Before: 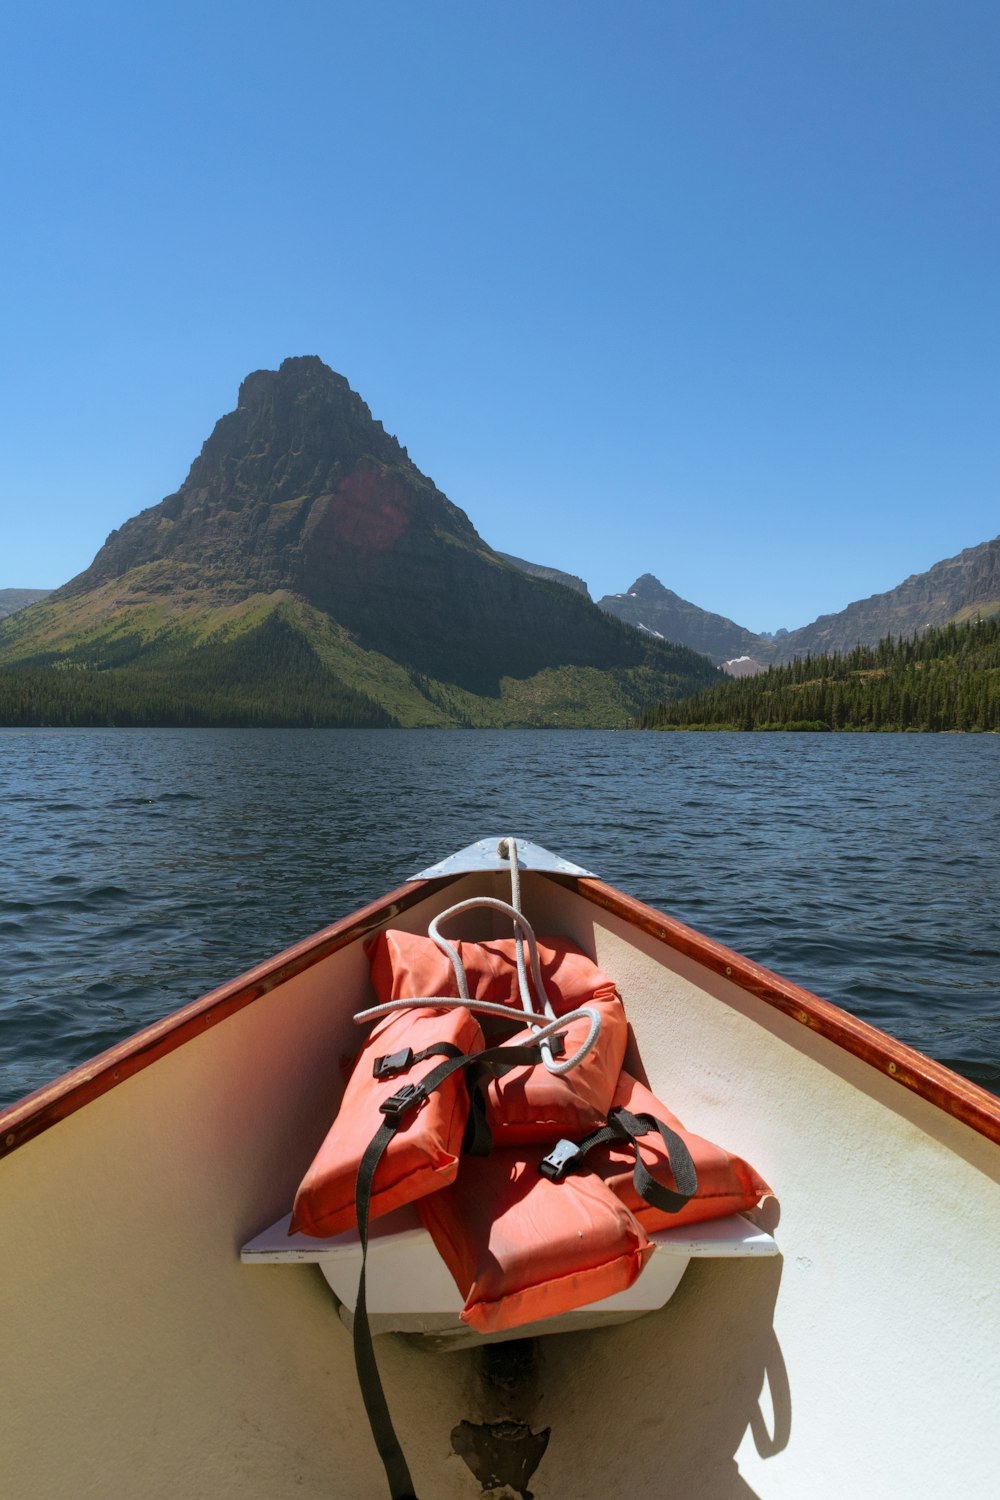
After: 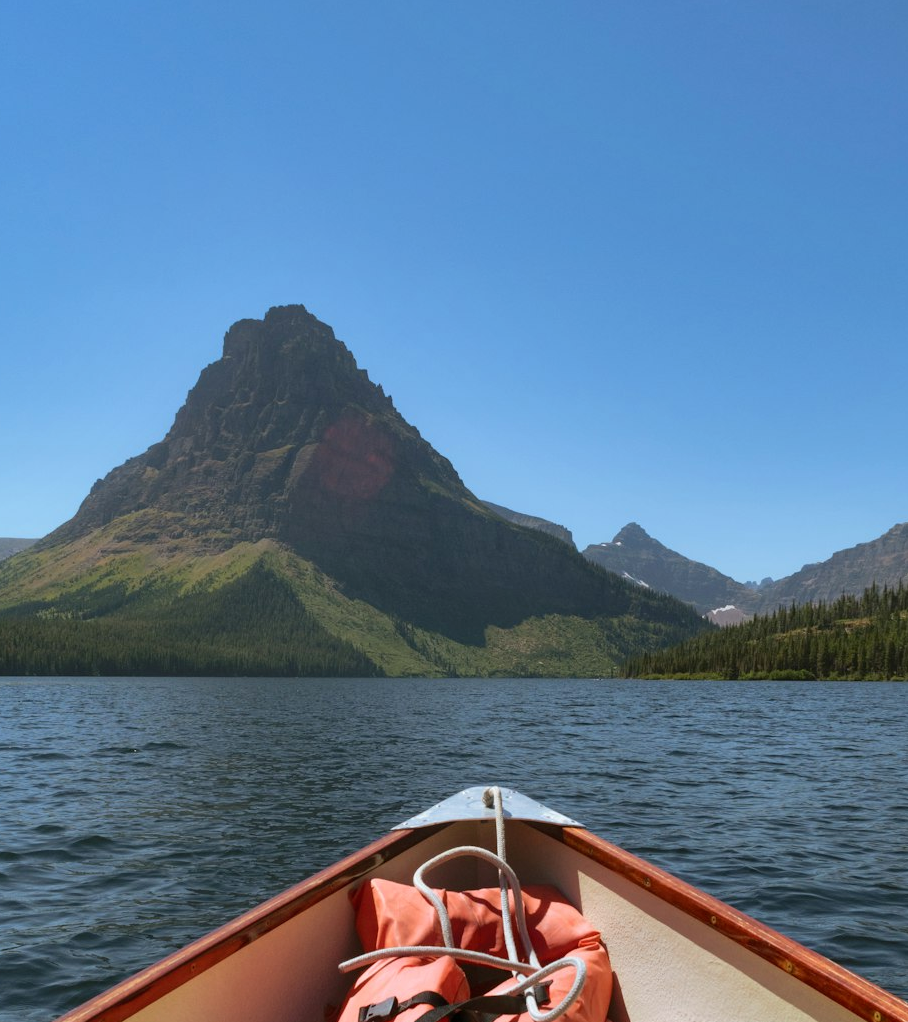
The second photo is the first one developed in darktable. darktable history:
shadows and highlights: low approximation 0.01, soften with gaussian
crop: left 1.523%, top 3.424%, right 7.672%, bottom 28.437%
